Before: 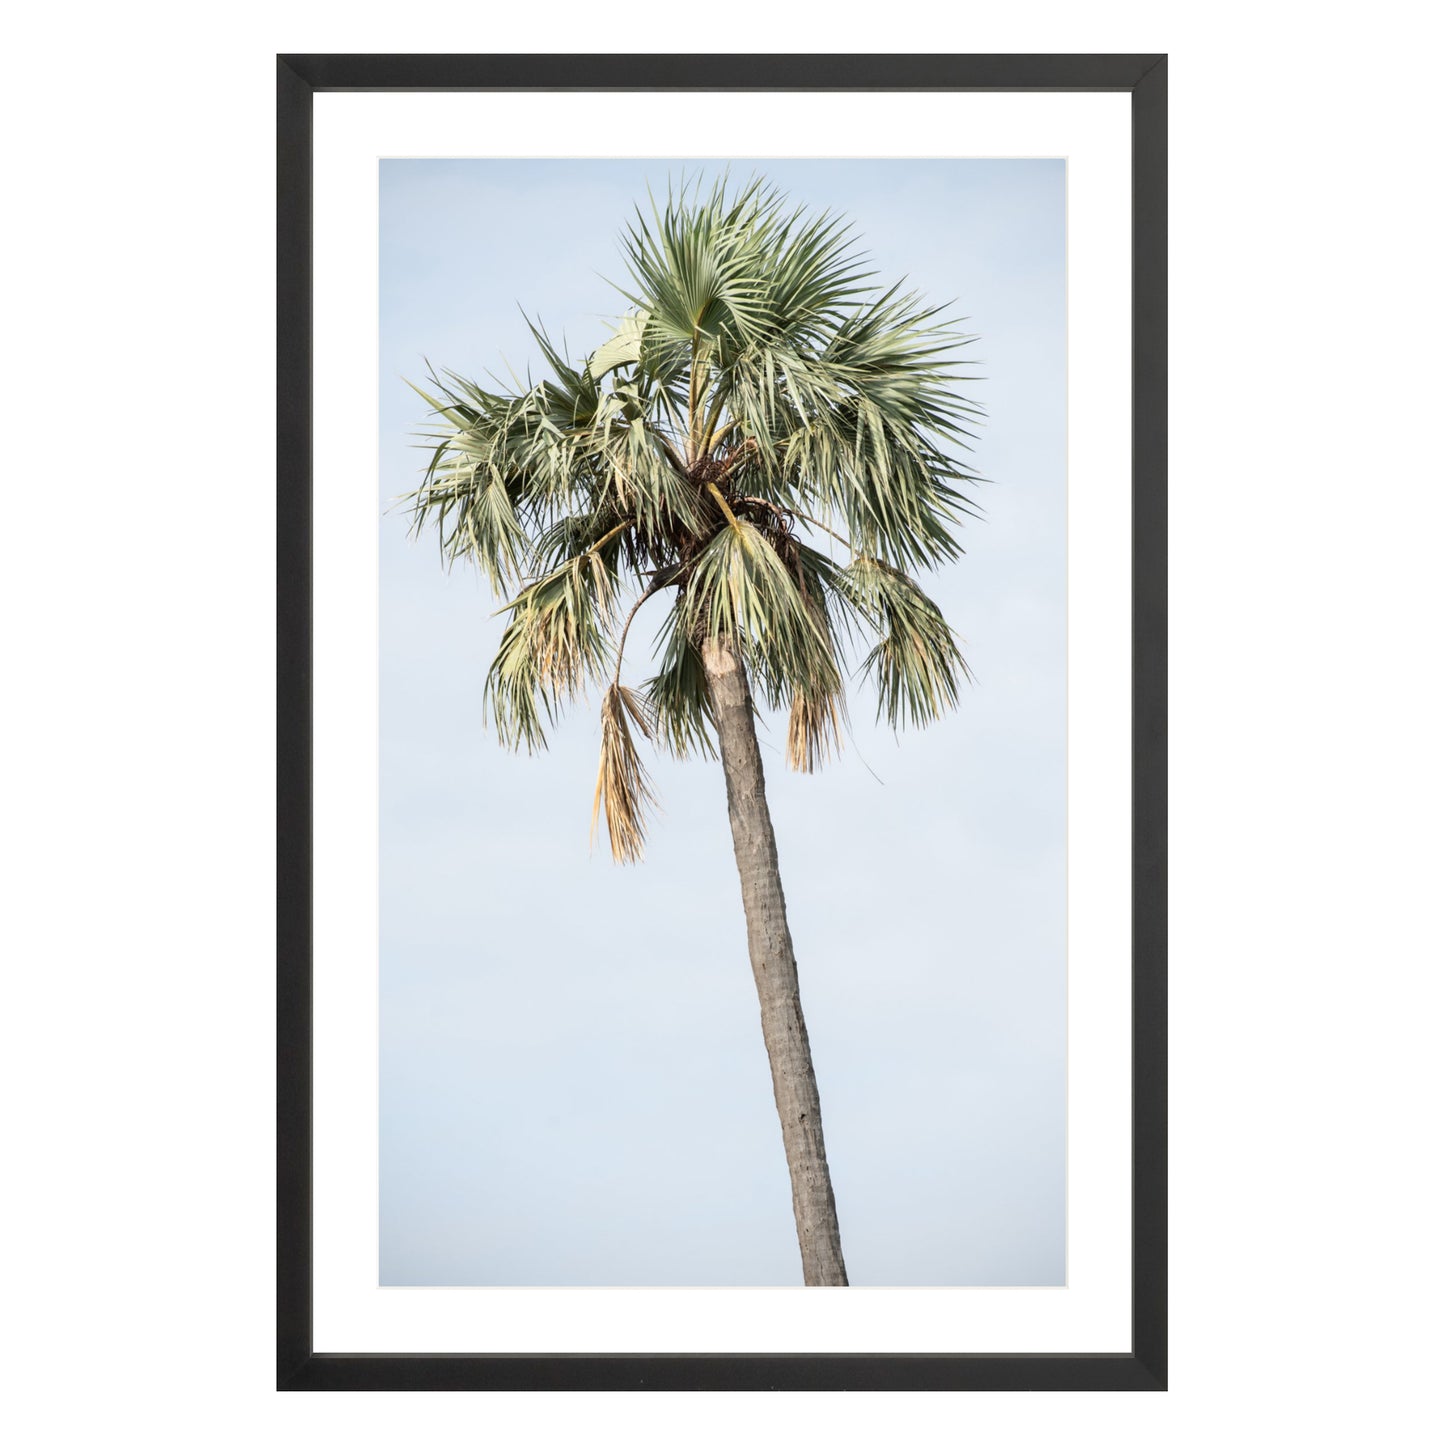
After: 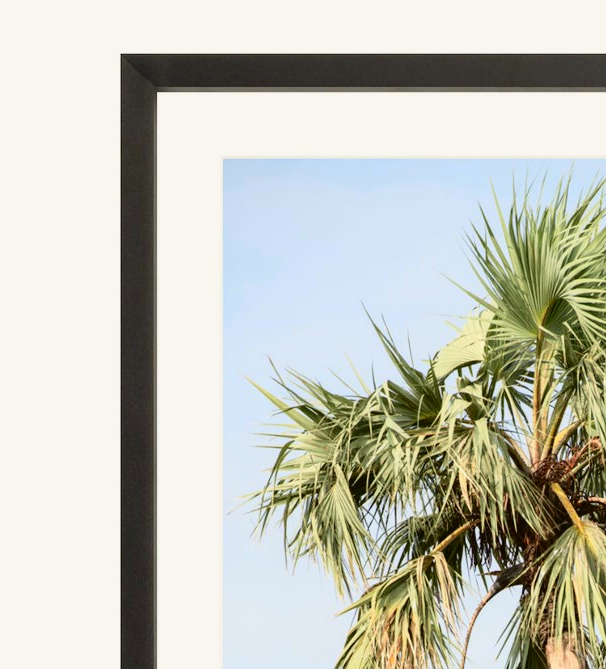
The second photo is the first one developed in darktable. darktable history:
tone curve: curves: ch0 [(0, 0.021) (0.049, 0.044) (0.152, 0.14) (0.328, 0.377) (0.473, 0.543) (0.641, 0.705) (0.868, 0.887) (1, 0.969)]; ch1 [(0, 0) (0.302, 0.331) (0.427, 0.433) (0.472, 0.47) (0.502, 0.503) (0.522, 0.526) (0.564, 0.591) (0.602, 0.632) (0.677, 0.701) (0.859, 0.885) (1, 1)]; ch2 [(0, 0) (0.33, 0.301) (0.447, 0.44) (0.487, 0.496) (0.502, 0.516) (0.535, 0.554) (0.565, 0.598) (0.618, 0.629) (1, 1)], color space Lab, independent channels, preserve colors none
crop and rotate: left 10.817%, top 0.062%, right 47.194%, bottom 53.626%
color balance rgb: perceptual saturation grading › global saturation 20%, global vibrance 20%
